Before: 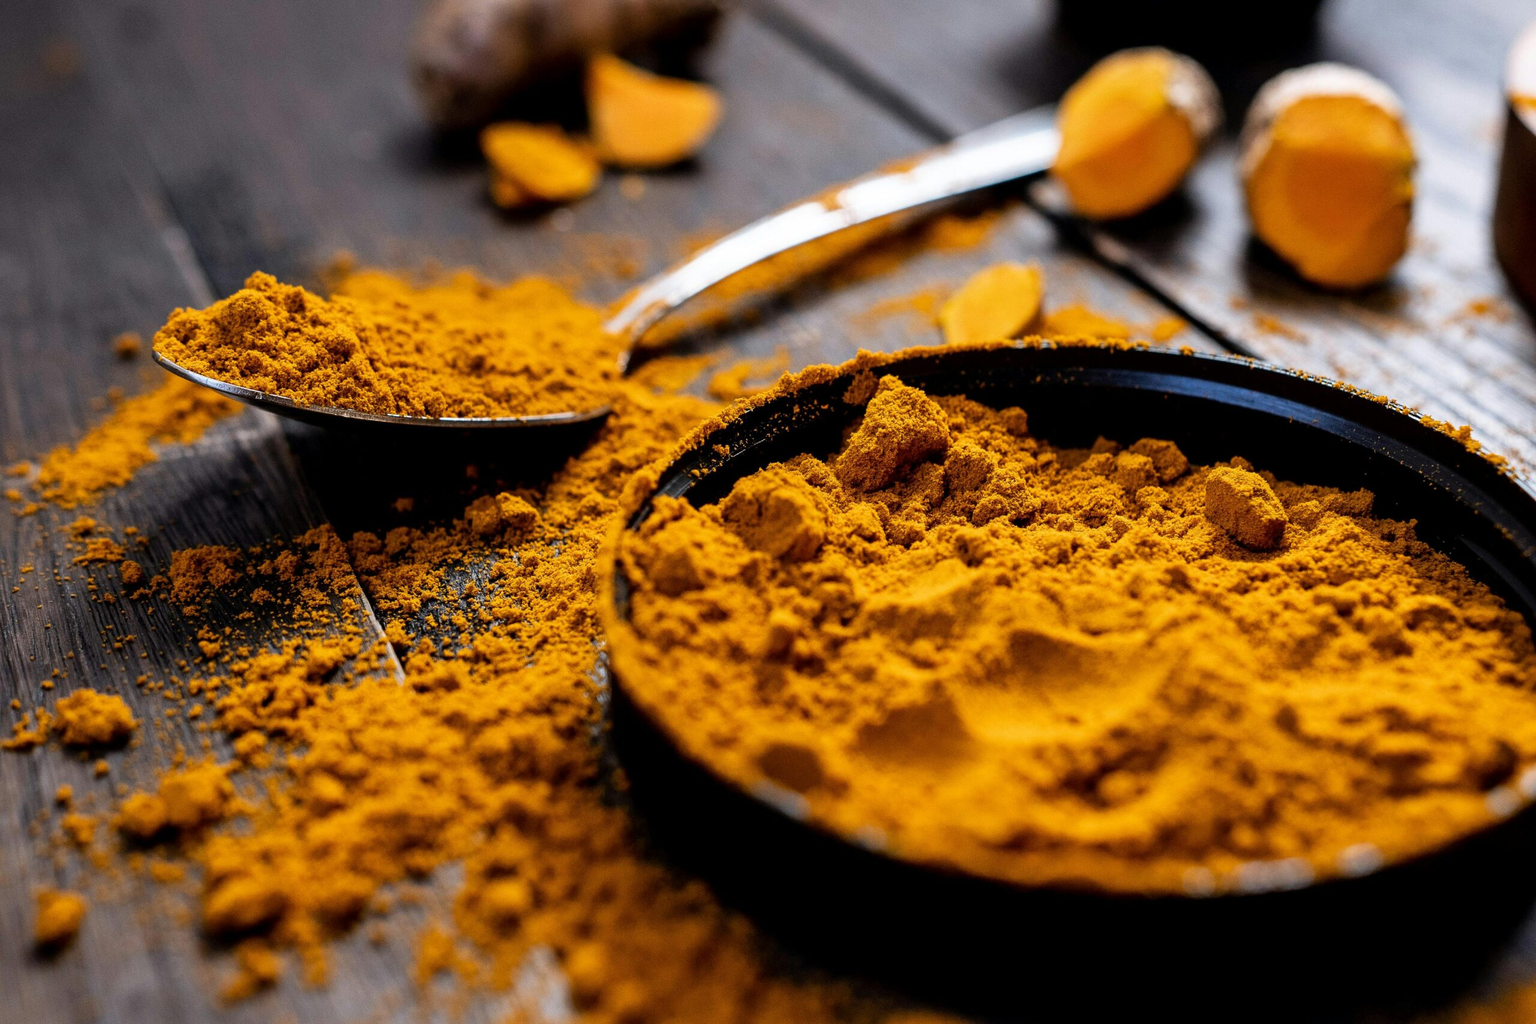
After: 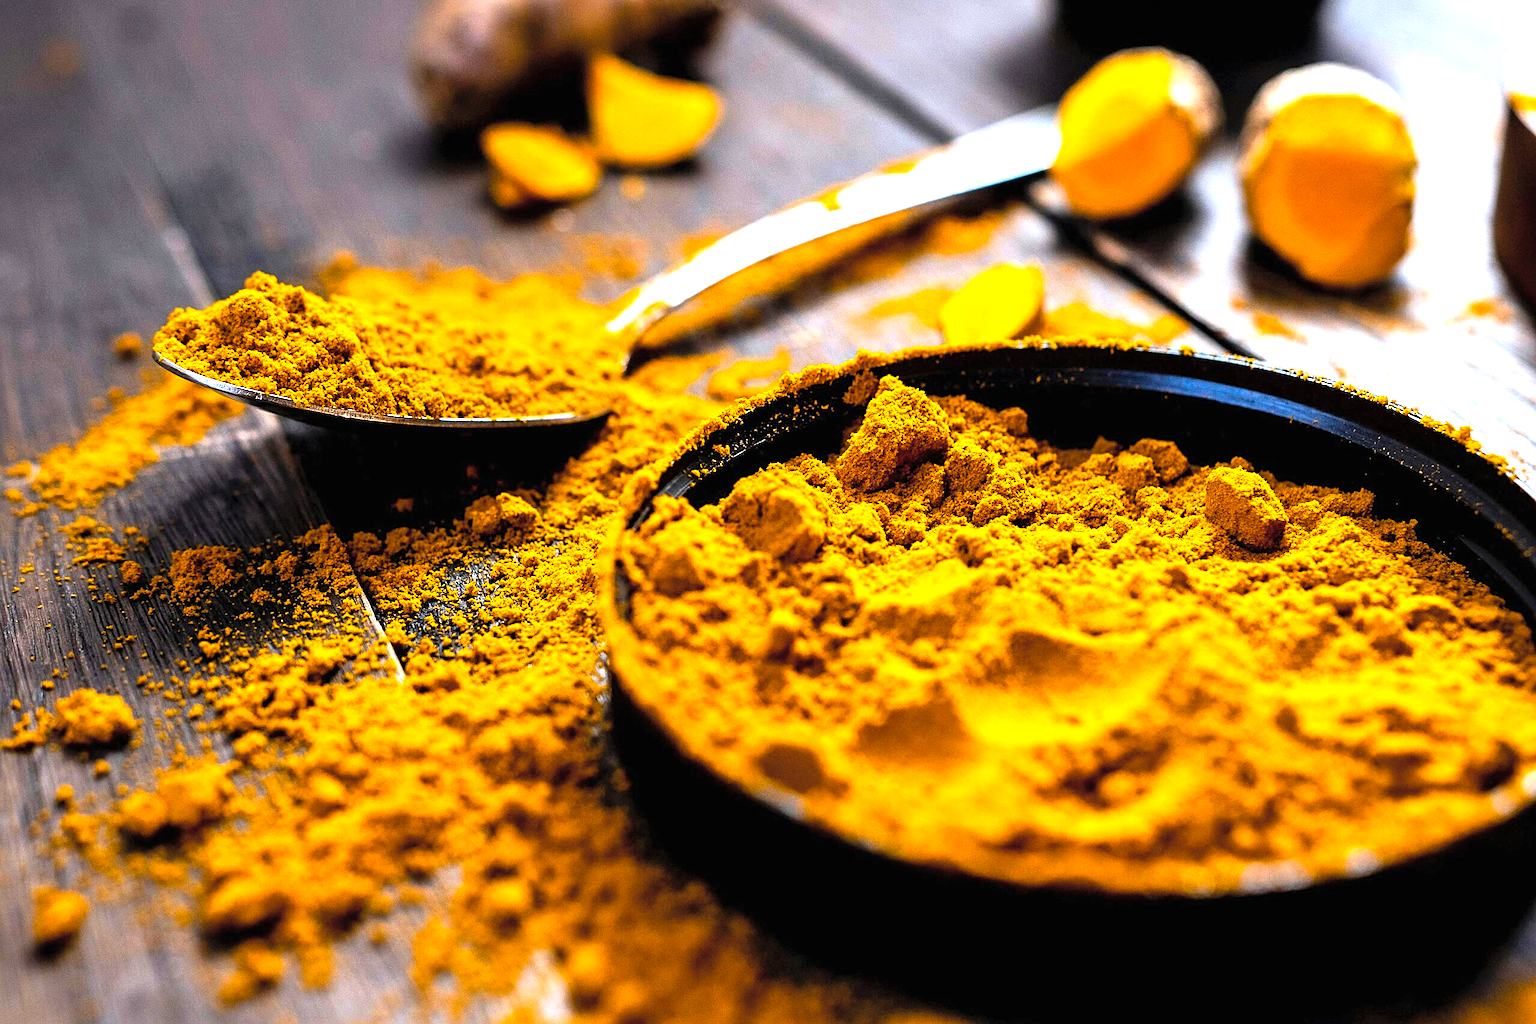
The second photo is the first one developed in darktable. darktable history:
sharpen: on, module defaults
color balance rgb: linear chroma grading › global chroma 9%, perceptual saturation grading › global saturation 36%, perceptual brilliance grading › global brilliance 15%, perceptual brilliance grading › shadows -35%, global vibrance 15%
exposure: black level correction 0, exposure 0.7 EV, compensate exposure bias true, compensate highlight preservation false
contrast brightness saturation: brightness 0.13
